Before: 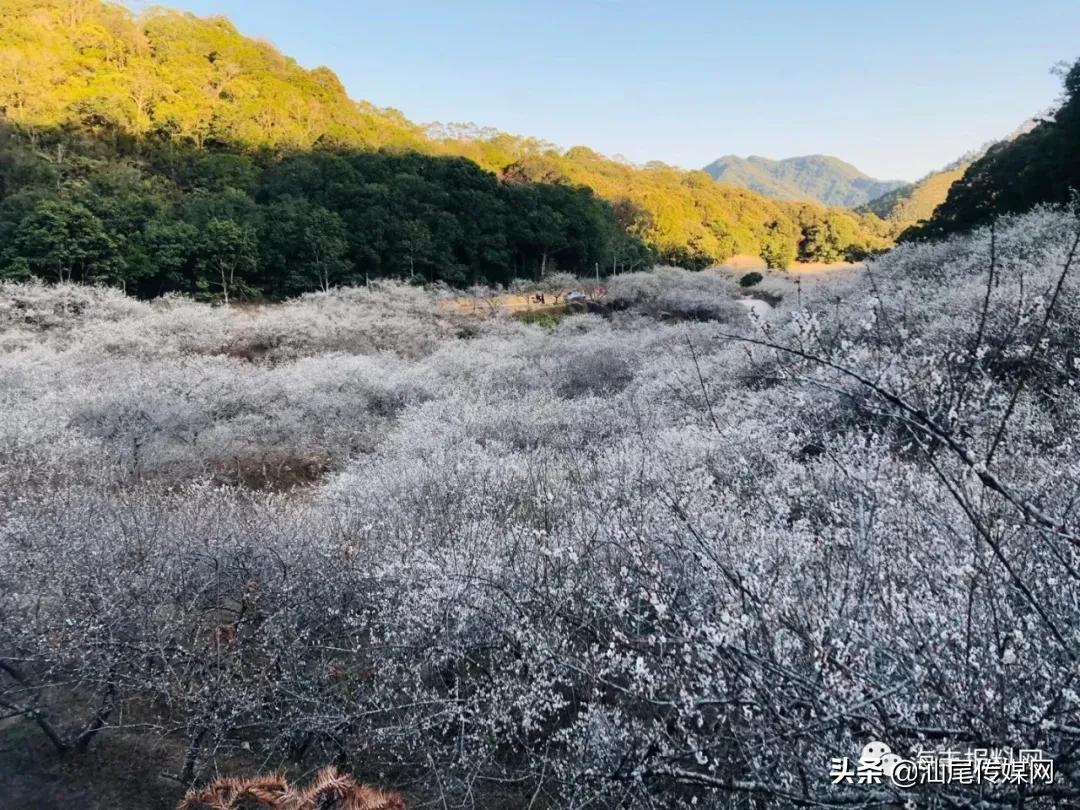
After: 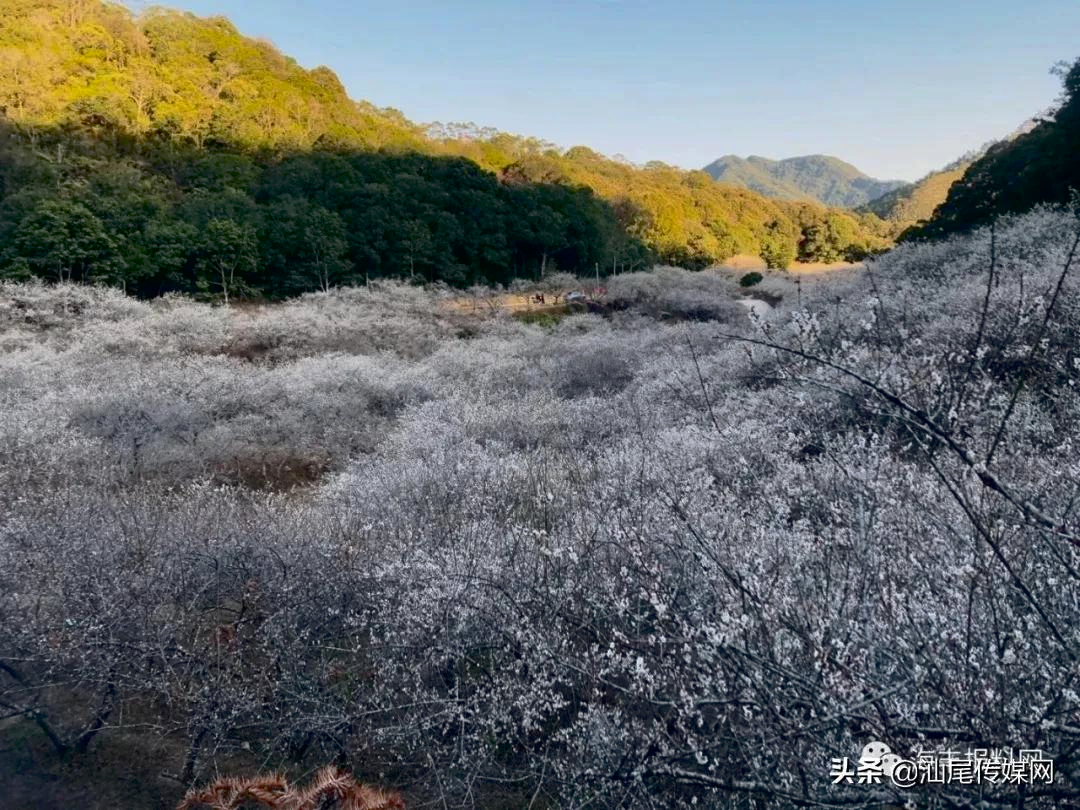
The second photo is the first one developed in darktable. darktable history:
tone curve: curves: ch0 [(0, 0) (0.003, 0.005) (0.011, 0.016) (0.025, 0.036) (0.044, 0.071) (0.069, 0.112) (0.1, 0.149) (0.136, 0.187) (0.177, 0.228) (0.224, 0.272) (0.277, 0.32) (0.335, 0.374) (0.399, 0.429) (0.468, 0.479) (0.543, 0.538) (0.623, 0.609) (0.709, 0.697) (0.801, 0.789) (0.898, 0.876) (1, 1)], preserve colors none
contrast brightness saturation: brightness -0.2, saturation 0.08
